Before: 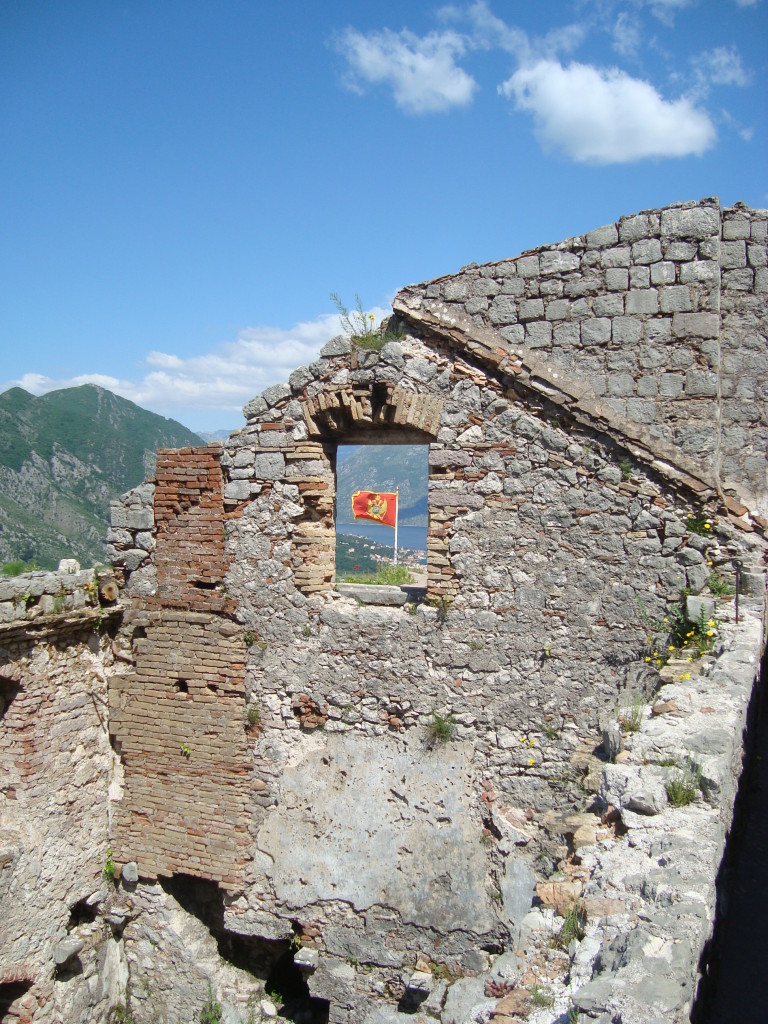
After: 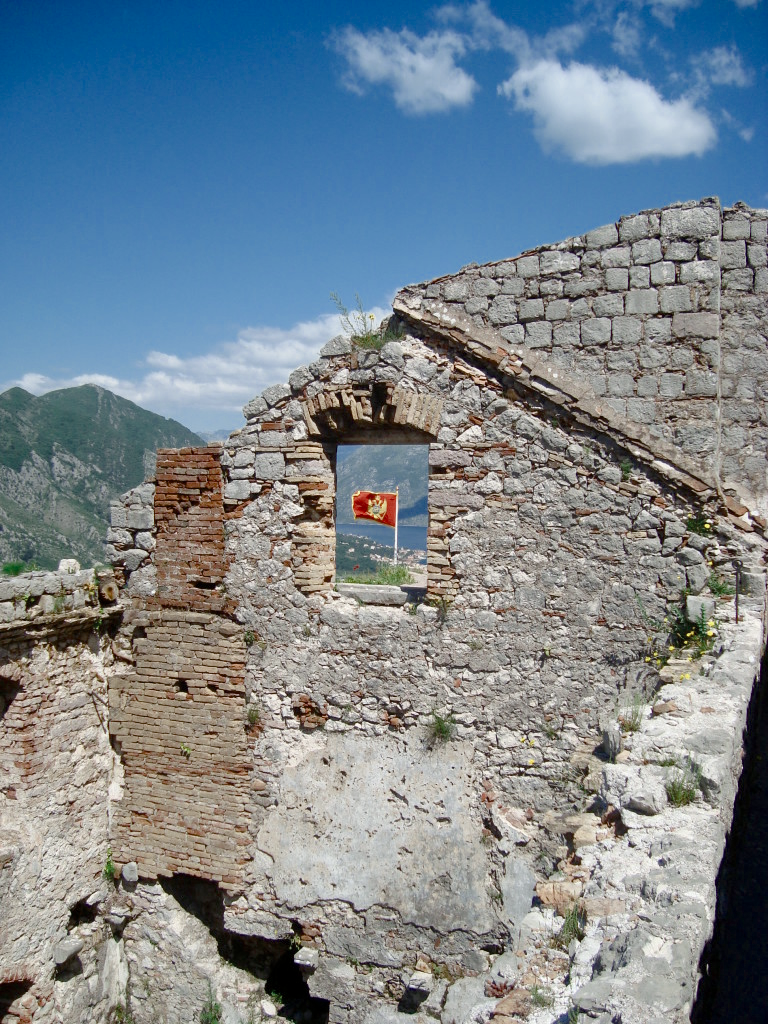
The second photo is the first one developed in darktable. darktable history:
color balance rgb: global offset › luminance -0.293%, global offset › hue 262.33°, perceptual saturation grading › global saturation 15.18%, perceptual saturation grading › highlights -19.138%, perceptual saturation grading › shadows 20.2%, global vibrance 1.702%, saturation formula JzAzBz (2021)
color zones: curves: ch0 [(0, 0.5) (0.125, 0.4) (0.25, 0.5) (0.375, 0.4) (0.5, 0.4) (0.625, 0.35) (0.75, 0.35) (0.875, 0.5)]; ch1 [(0, 0.35) (0.125, 0.45) (0.25, 0.35) (0.375, 0.35) (0.5, 0.35) (0.625, 0.35) (0.75, 0.45) (0.875, 0.35)]; ch2 [(0, 0.6) (0.125, 0.5) (0.25, 0.5) (0.375, 0.6) (0.5, 0.6) (0.625, 0.5) (0.75, 0.5) (0.875, 0.5)]
